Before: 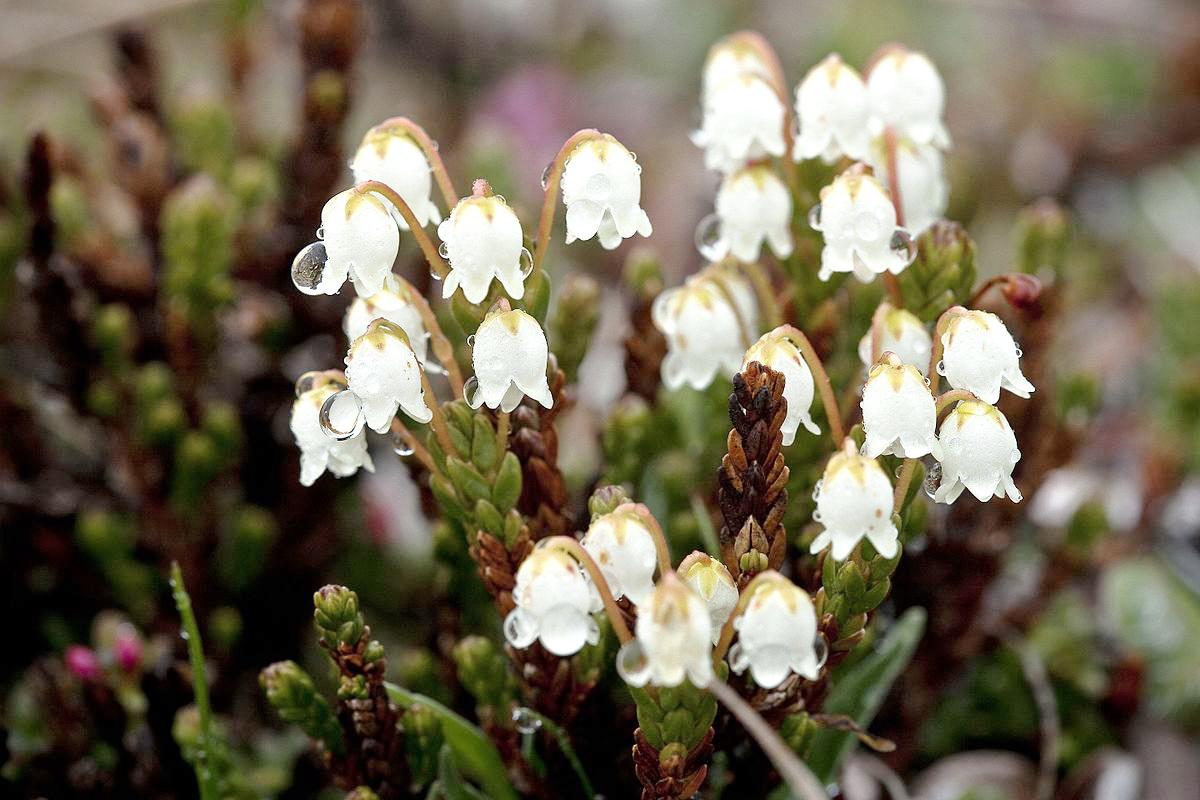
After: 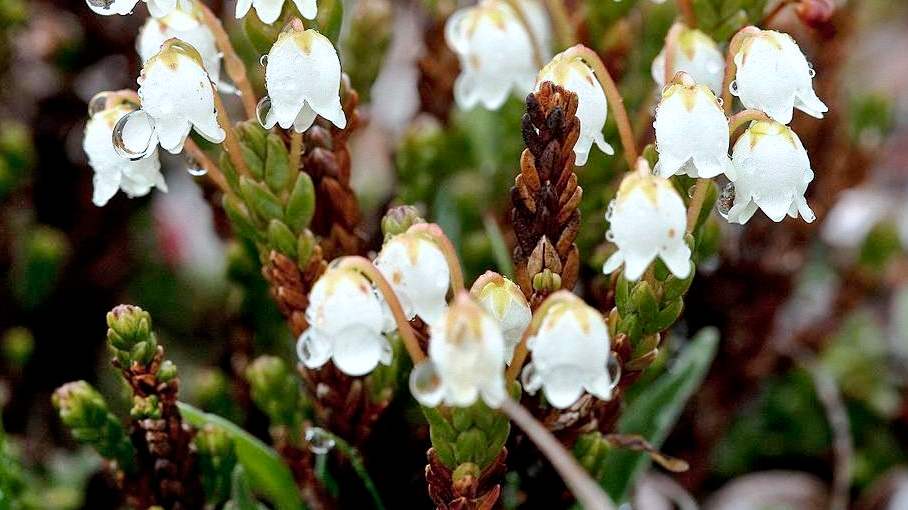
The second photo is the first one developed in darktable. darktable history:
shadows and highlights: shadows 40, highlights -54, highlights color adjustment 46%, low approximation 0.01, soften with gaussian
crop and rotate: left 17.299%, top 35.115%, right 7.015%, bottom 1.024%
white balance: red 0.976, blue 1.04
